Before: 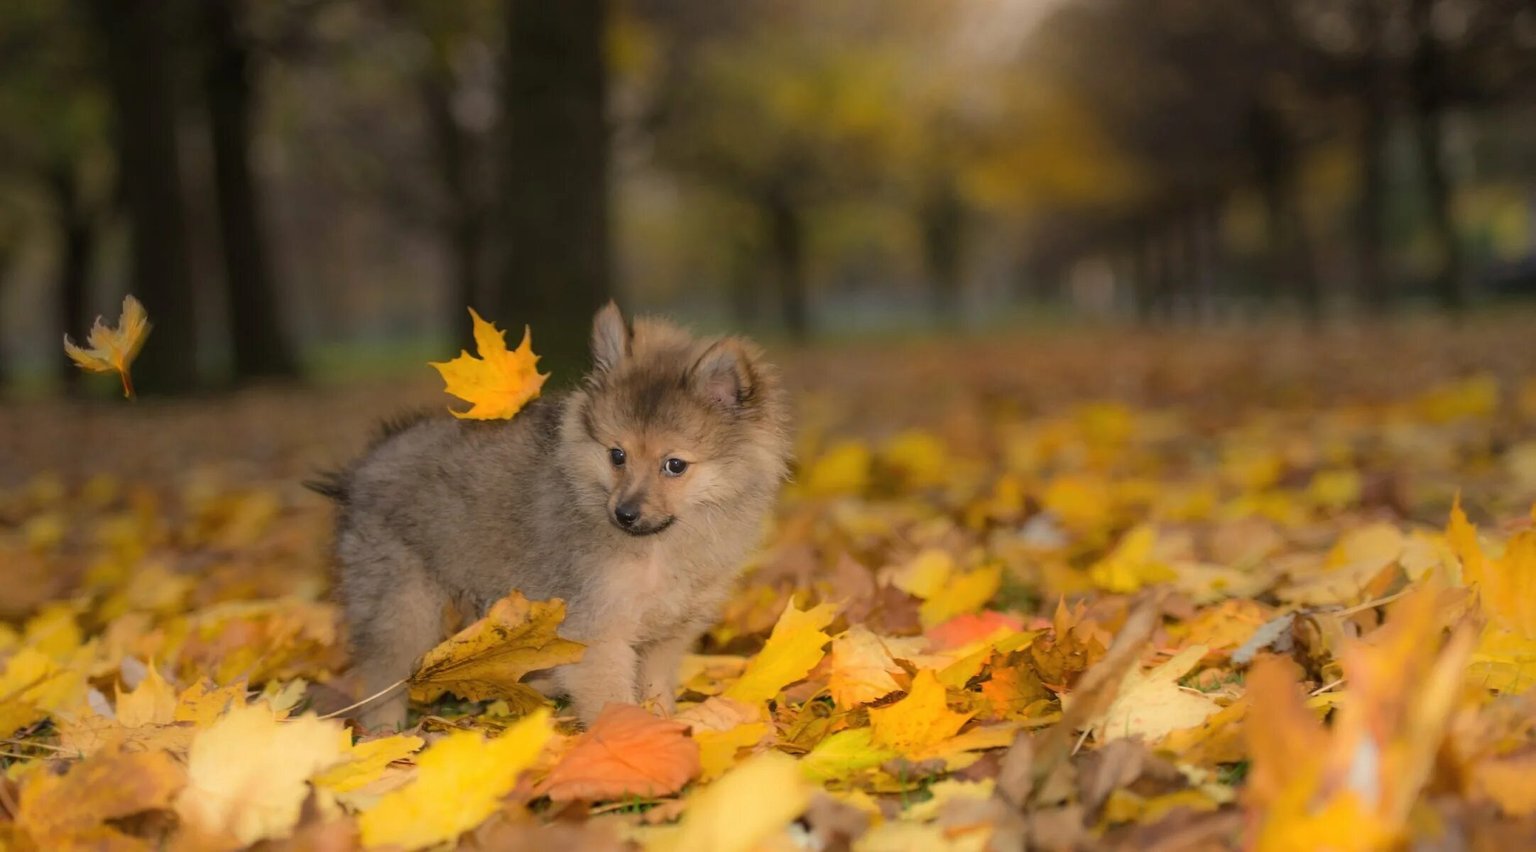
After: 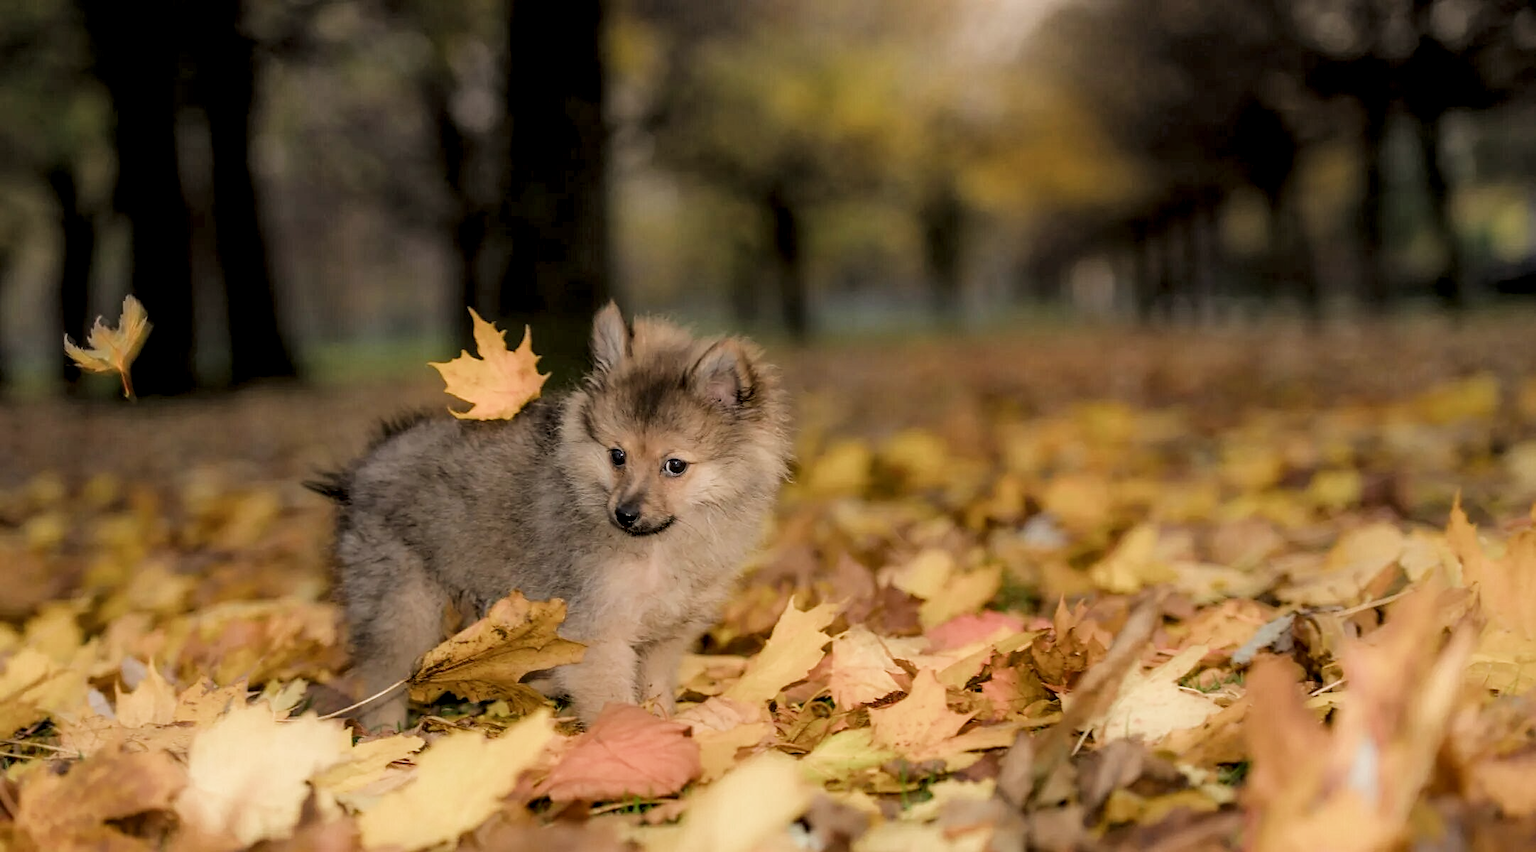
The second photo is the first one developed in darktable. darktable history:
sharpen: radius 1.903, amount 0.396, threshold 1.216
local contrast: highlights 60%, shadows 62%, detail 160%
contrast equalizer: octaves 7, y [[0.5 ×6], [0.5 ×6], [0.5, 0.5, 0.501, 0.545, 0.707, 0.863], [0 ×6], [0 ×6]]
filmic rgb: black relative exposure -7.97 EV, white relative exposure 4.04 EV, threshold 2.98 EV, hardness 4.16, contrast 0.933, color science v4 (2020), enable highlight reconstruction true
